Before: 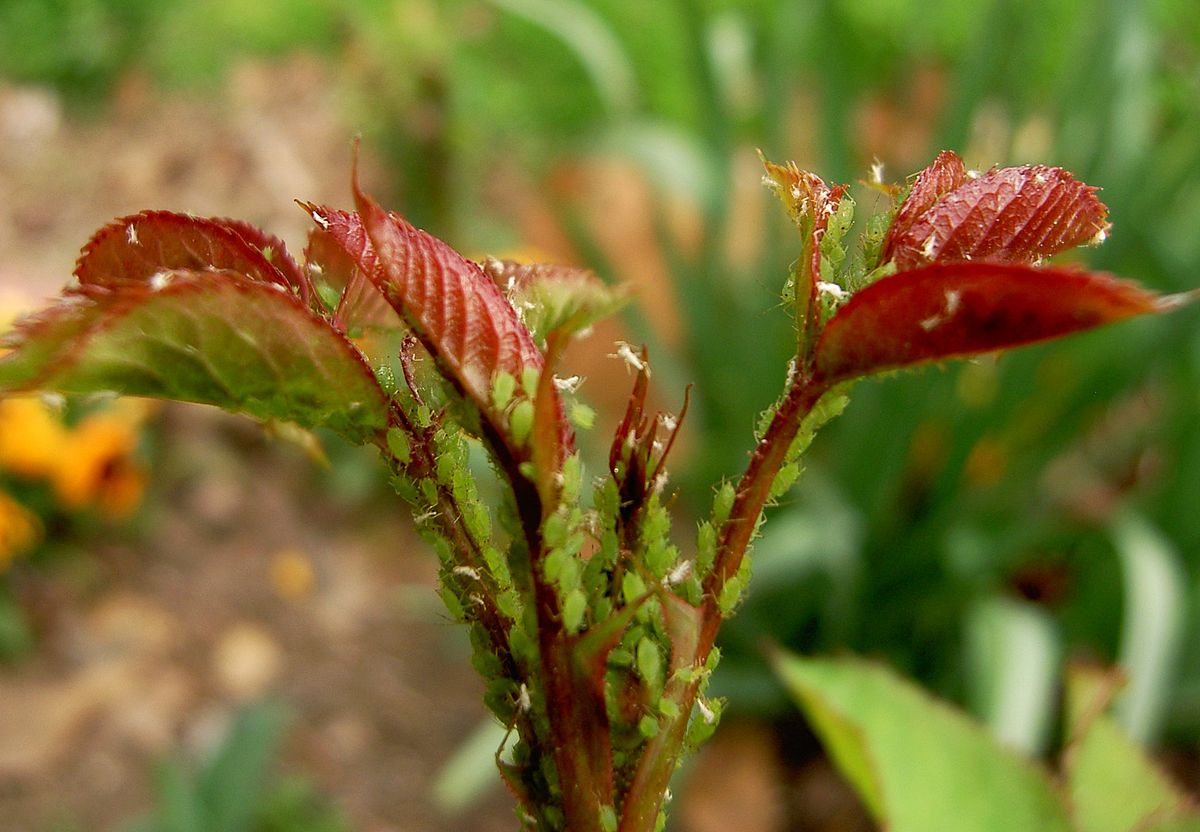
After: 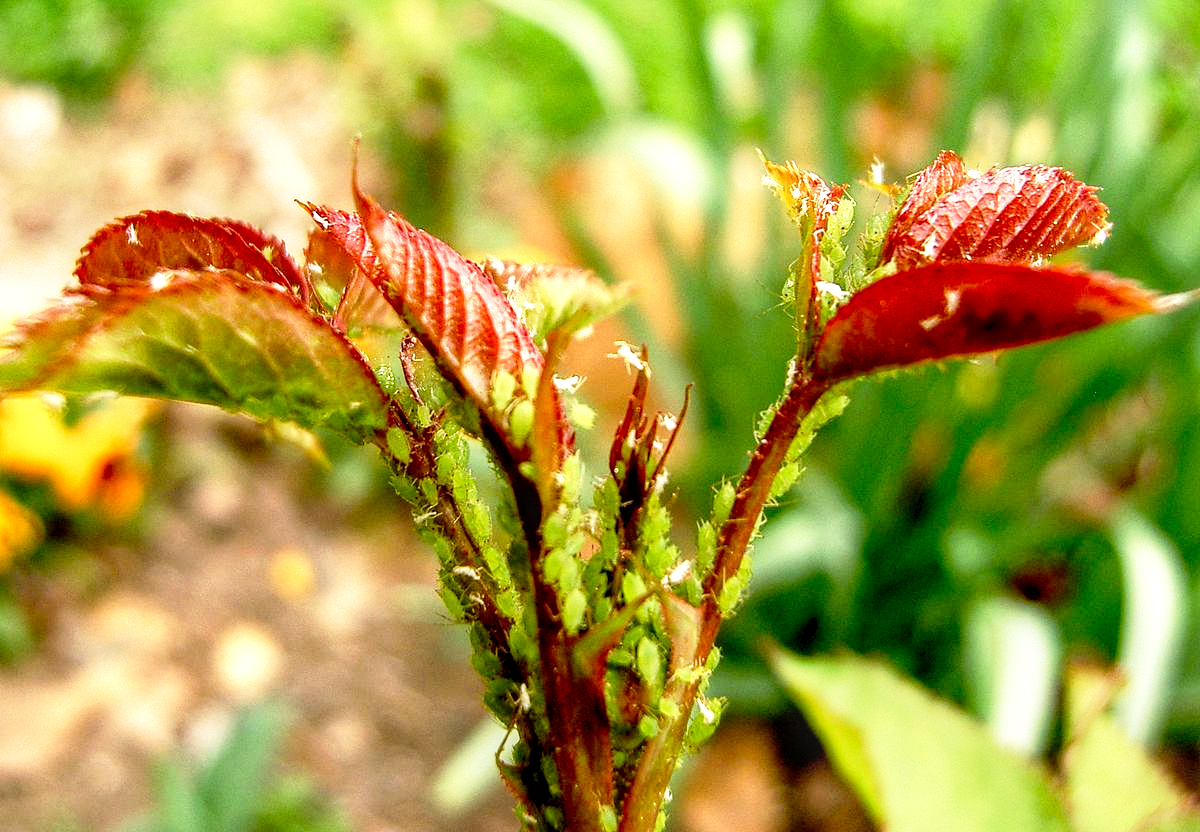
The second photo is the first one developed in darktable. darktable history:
base curve: curves: ch0 [(0, 0) (0.012, 0.01) (0.073, 0.168) (0.31, 0.711) (0.645, 0.957) (1, 1)], preserve colors none
local contrast: highlights 61%, detail 143%, midtone range 0.428
